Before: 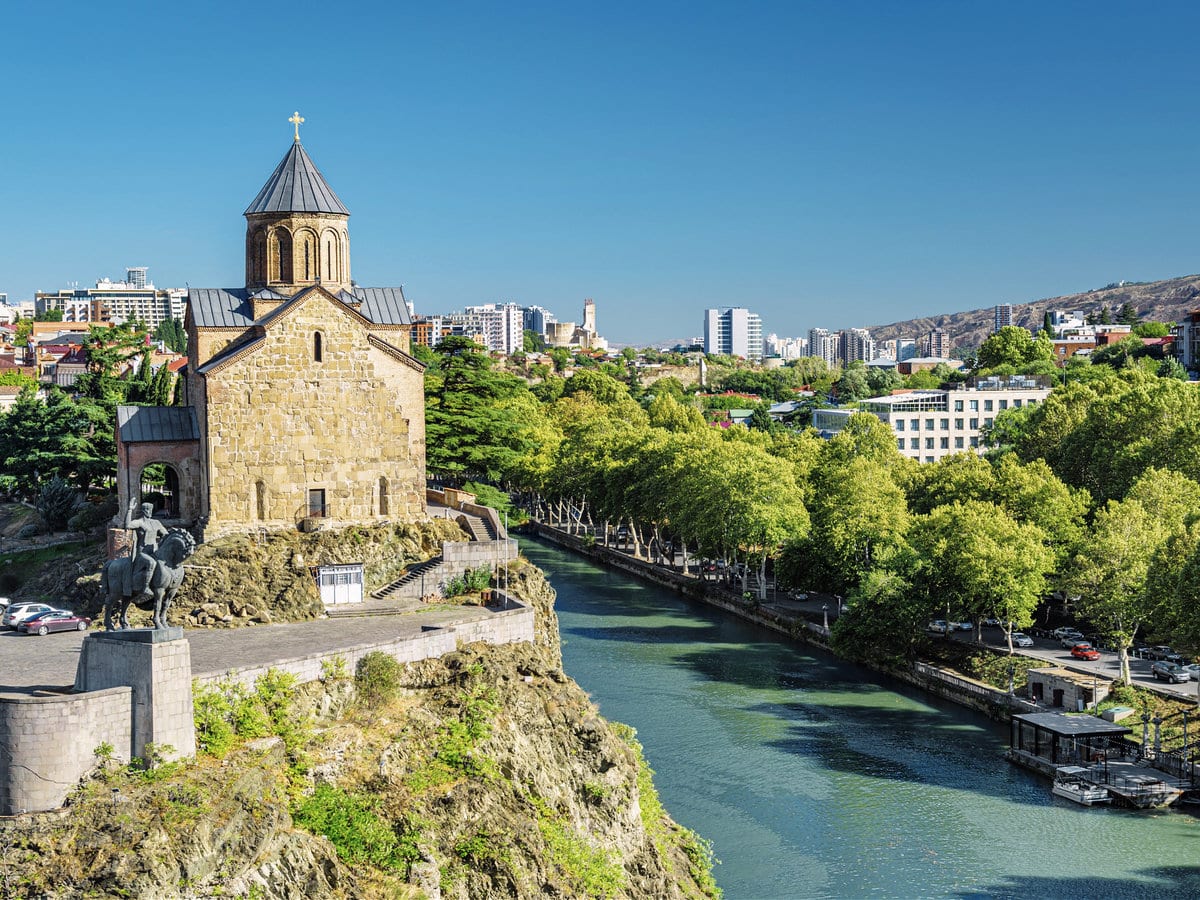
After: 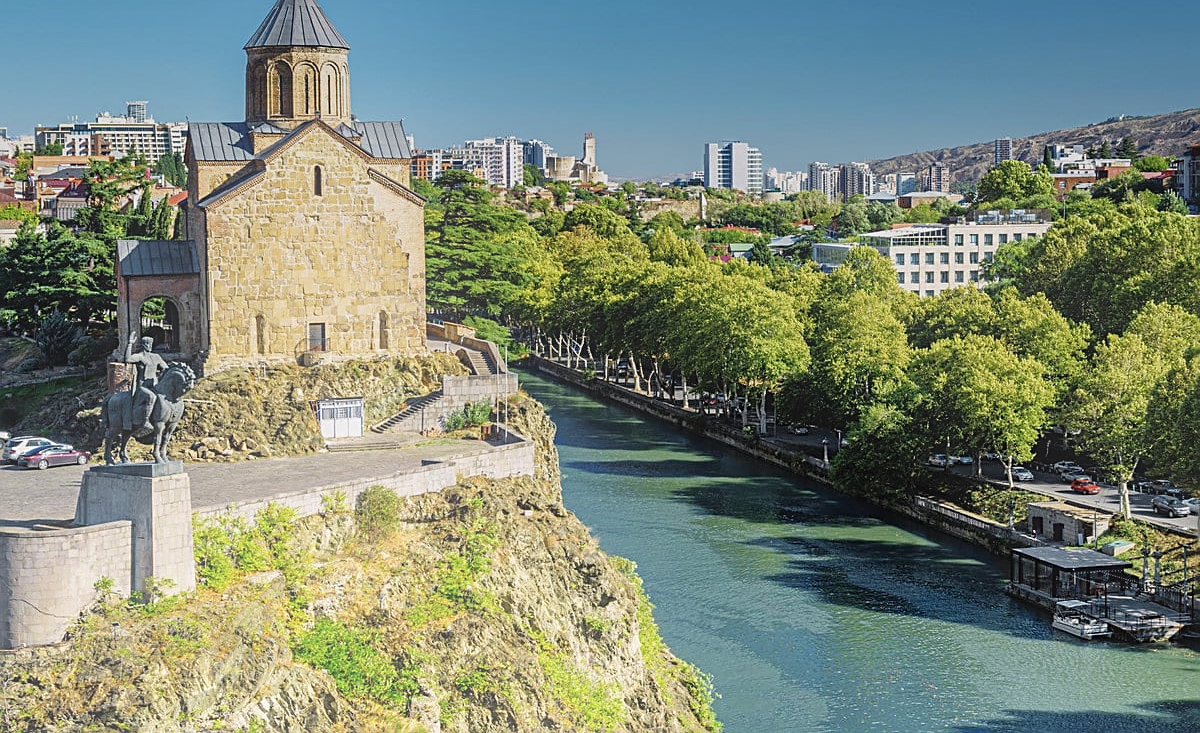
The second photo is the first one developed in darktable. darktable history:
sharpen: on, module defaults
crop and rotate: top 18.507%
bloom: threshold 82.5%, strength 16.25%
graduated density: rotation -0.352°, offset 57.64
